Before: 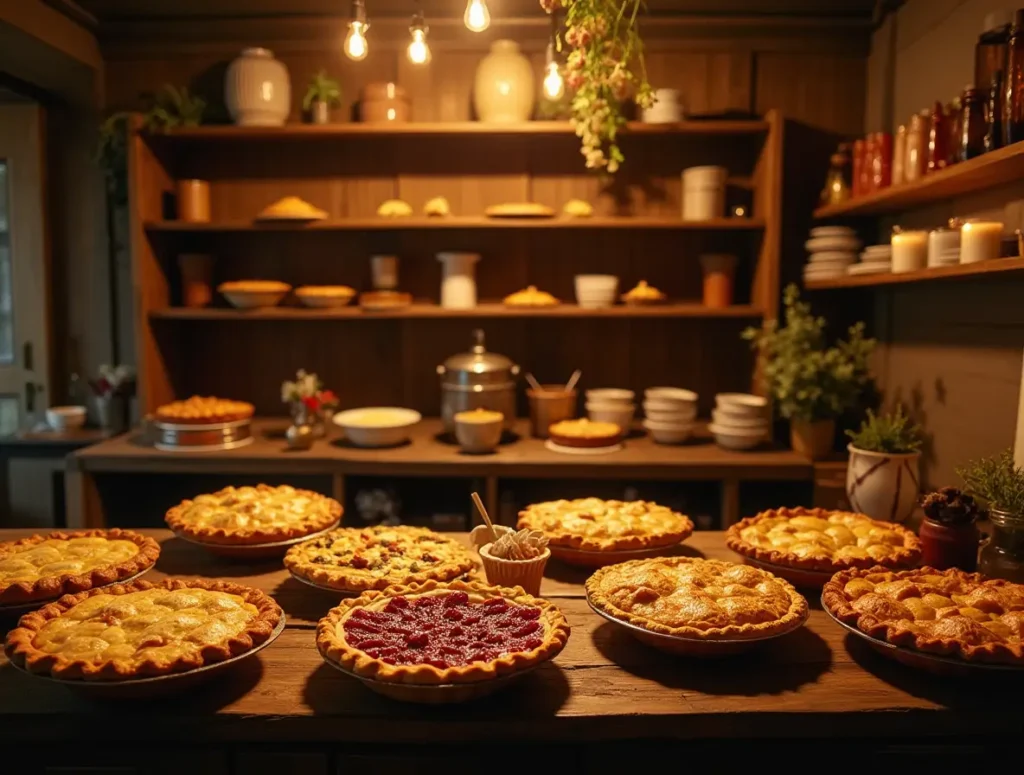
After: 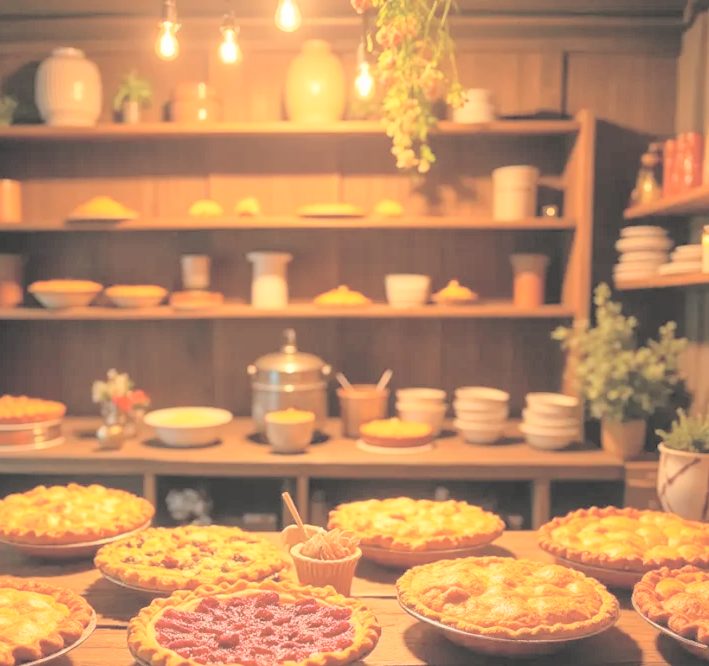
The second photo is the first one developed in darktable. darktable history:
contrast brightness saturation: brightness 1
crop: left 18.479%, right 12.2%, bottom 13.971%
